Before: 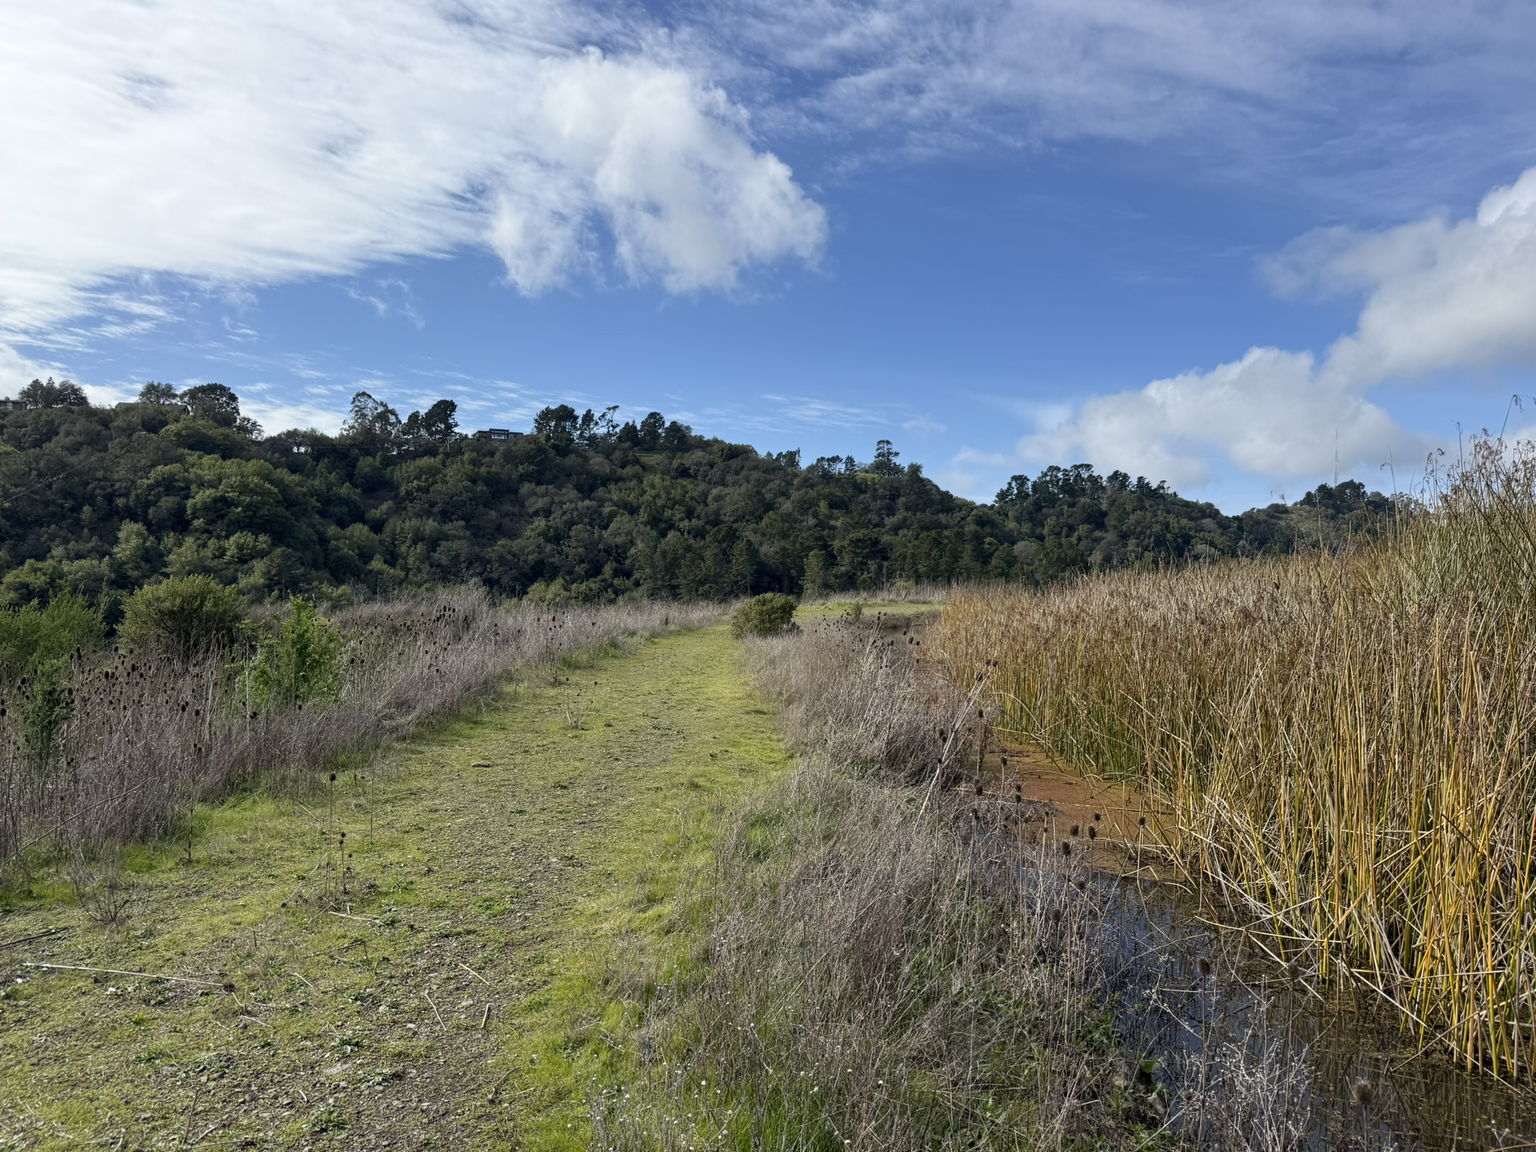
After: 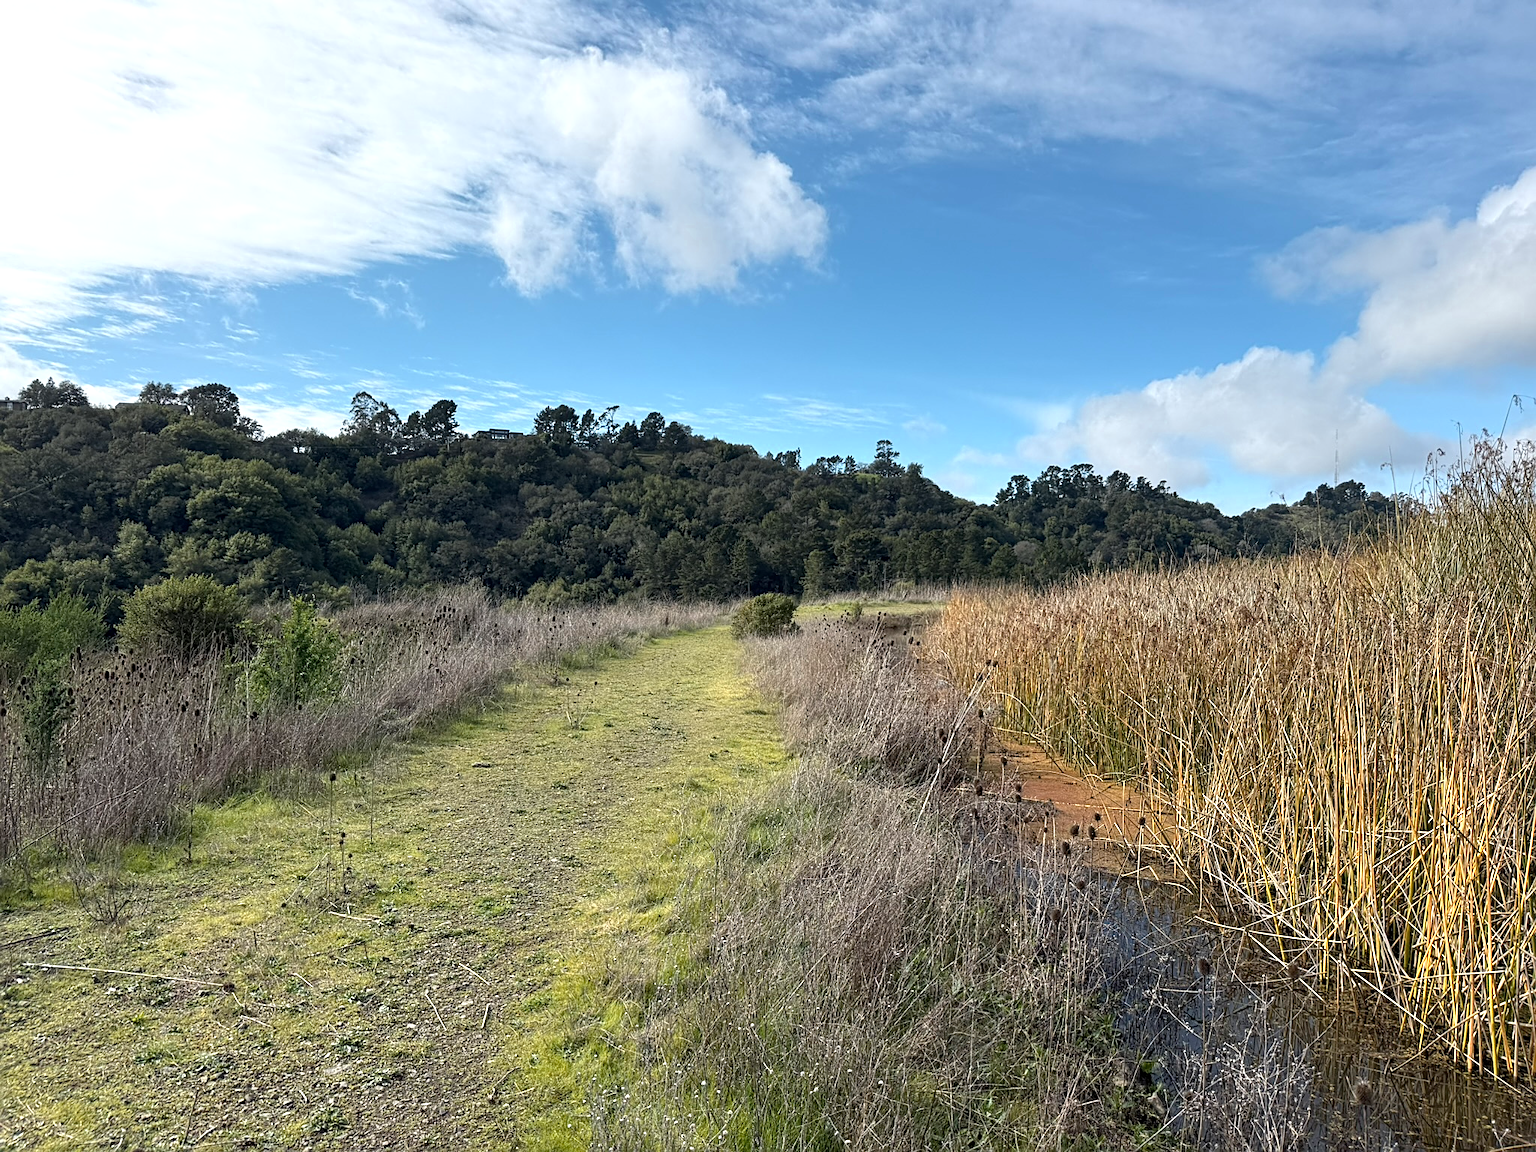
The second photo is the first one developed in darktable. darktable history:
exposure: exposure 0.2 EV, compensate highlight preservation false
color zones: curves: ch0 [(0.018, 0.548) (0.197, 0.654) (0.425, 0.447) (0.605, 0.658) (0.732, 0.579)]; ch1 [(0.105, 0.531) (0.224, 0.531) (0.386, 0.39) (0.618, 0.456) (0.732, 0.456) (0.956, 0.421)]; ch2 [(0.039, 0.583) (0.215, 0.465) (0.399, 0.544) (0.465, 0.548) (0.614, 0.447) (0.724, 0.43) (0.882, 0.623) (0.956, 0.632)]
sharpen: on, module defaults
